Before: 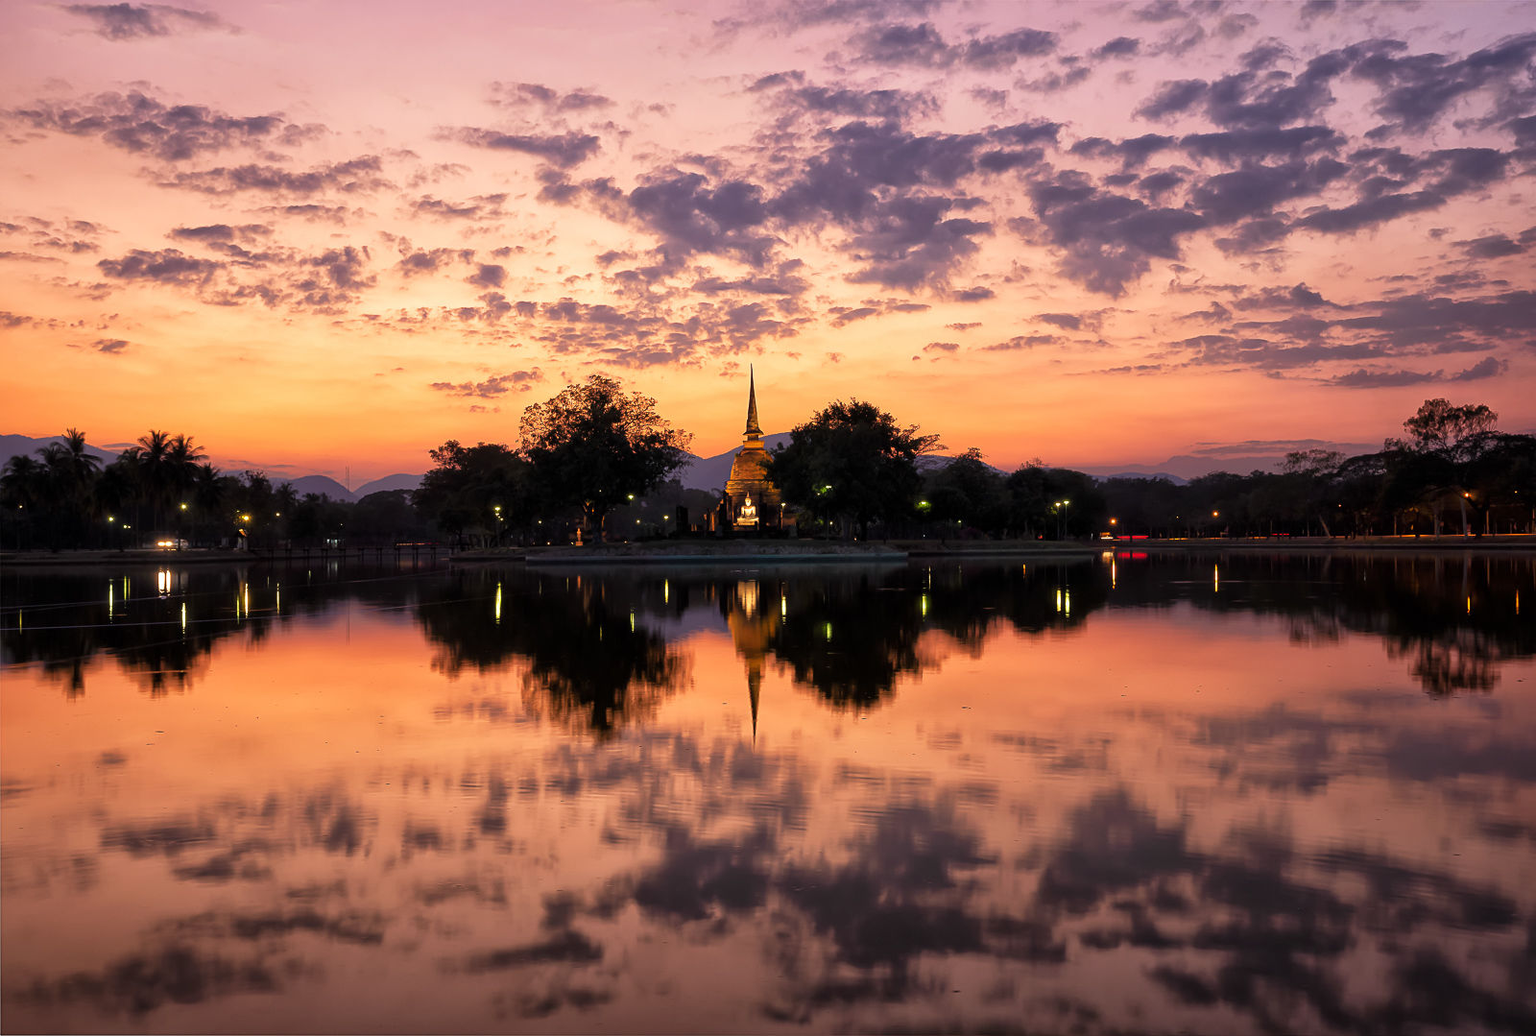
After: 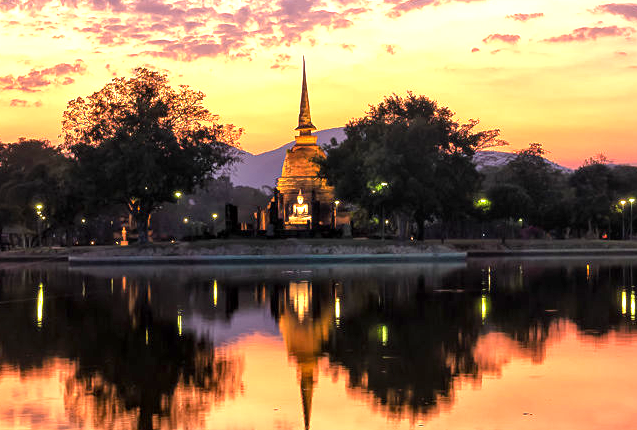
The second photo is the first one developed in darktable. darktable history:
exposure: black level correction 0.001, exposure 1.117 EV, compensate highlight preservation false
local contrast: on, module defaults
crop: left 29.989%, top 29.948%, right 30.168%, bottom 30.135%
